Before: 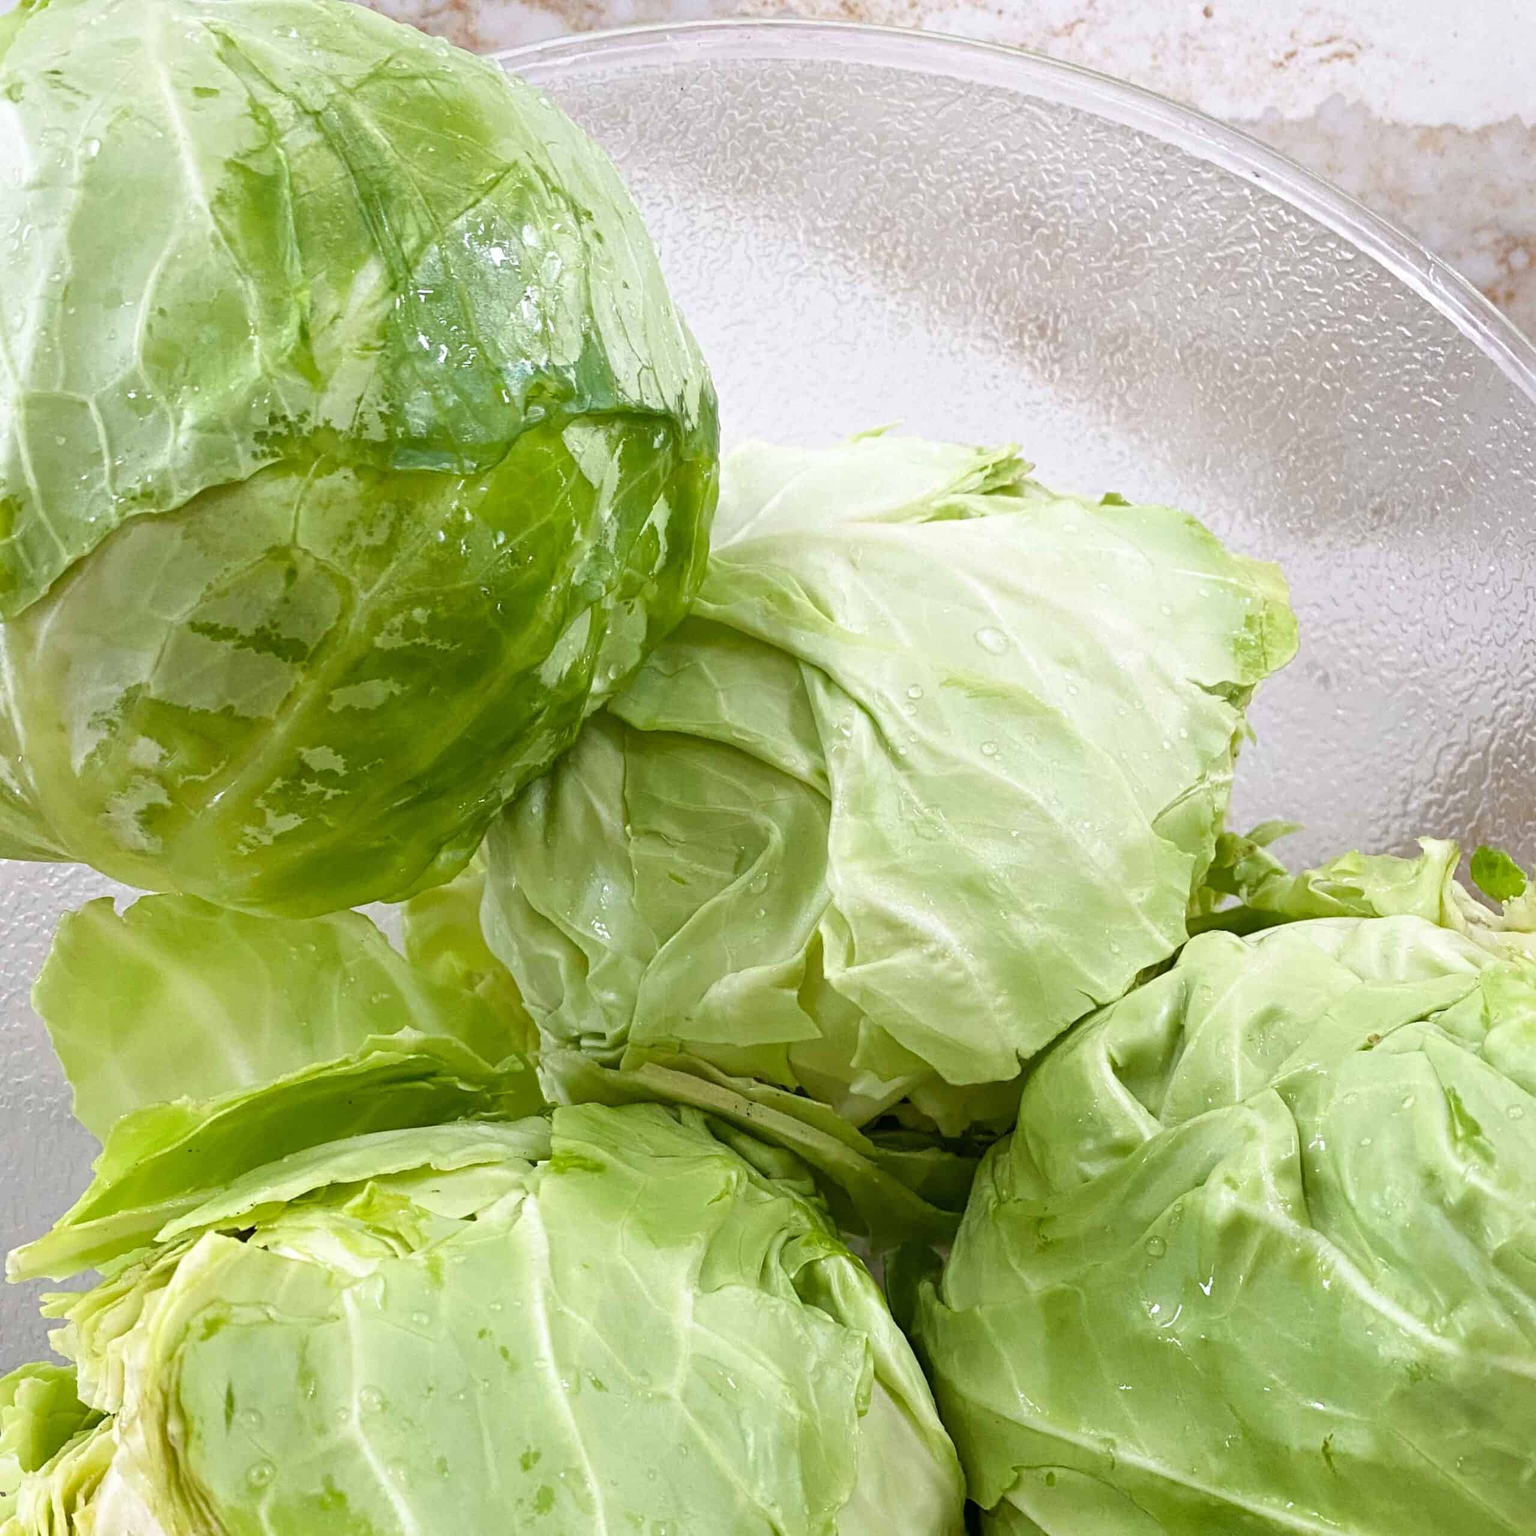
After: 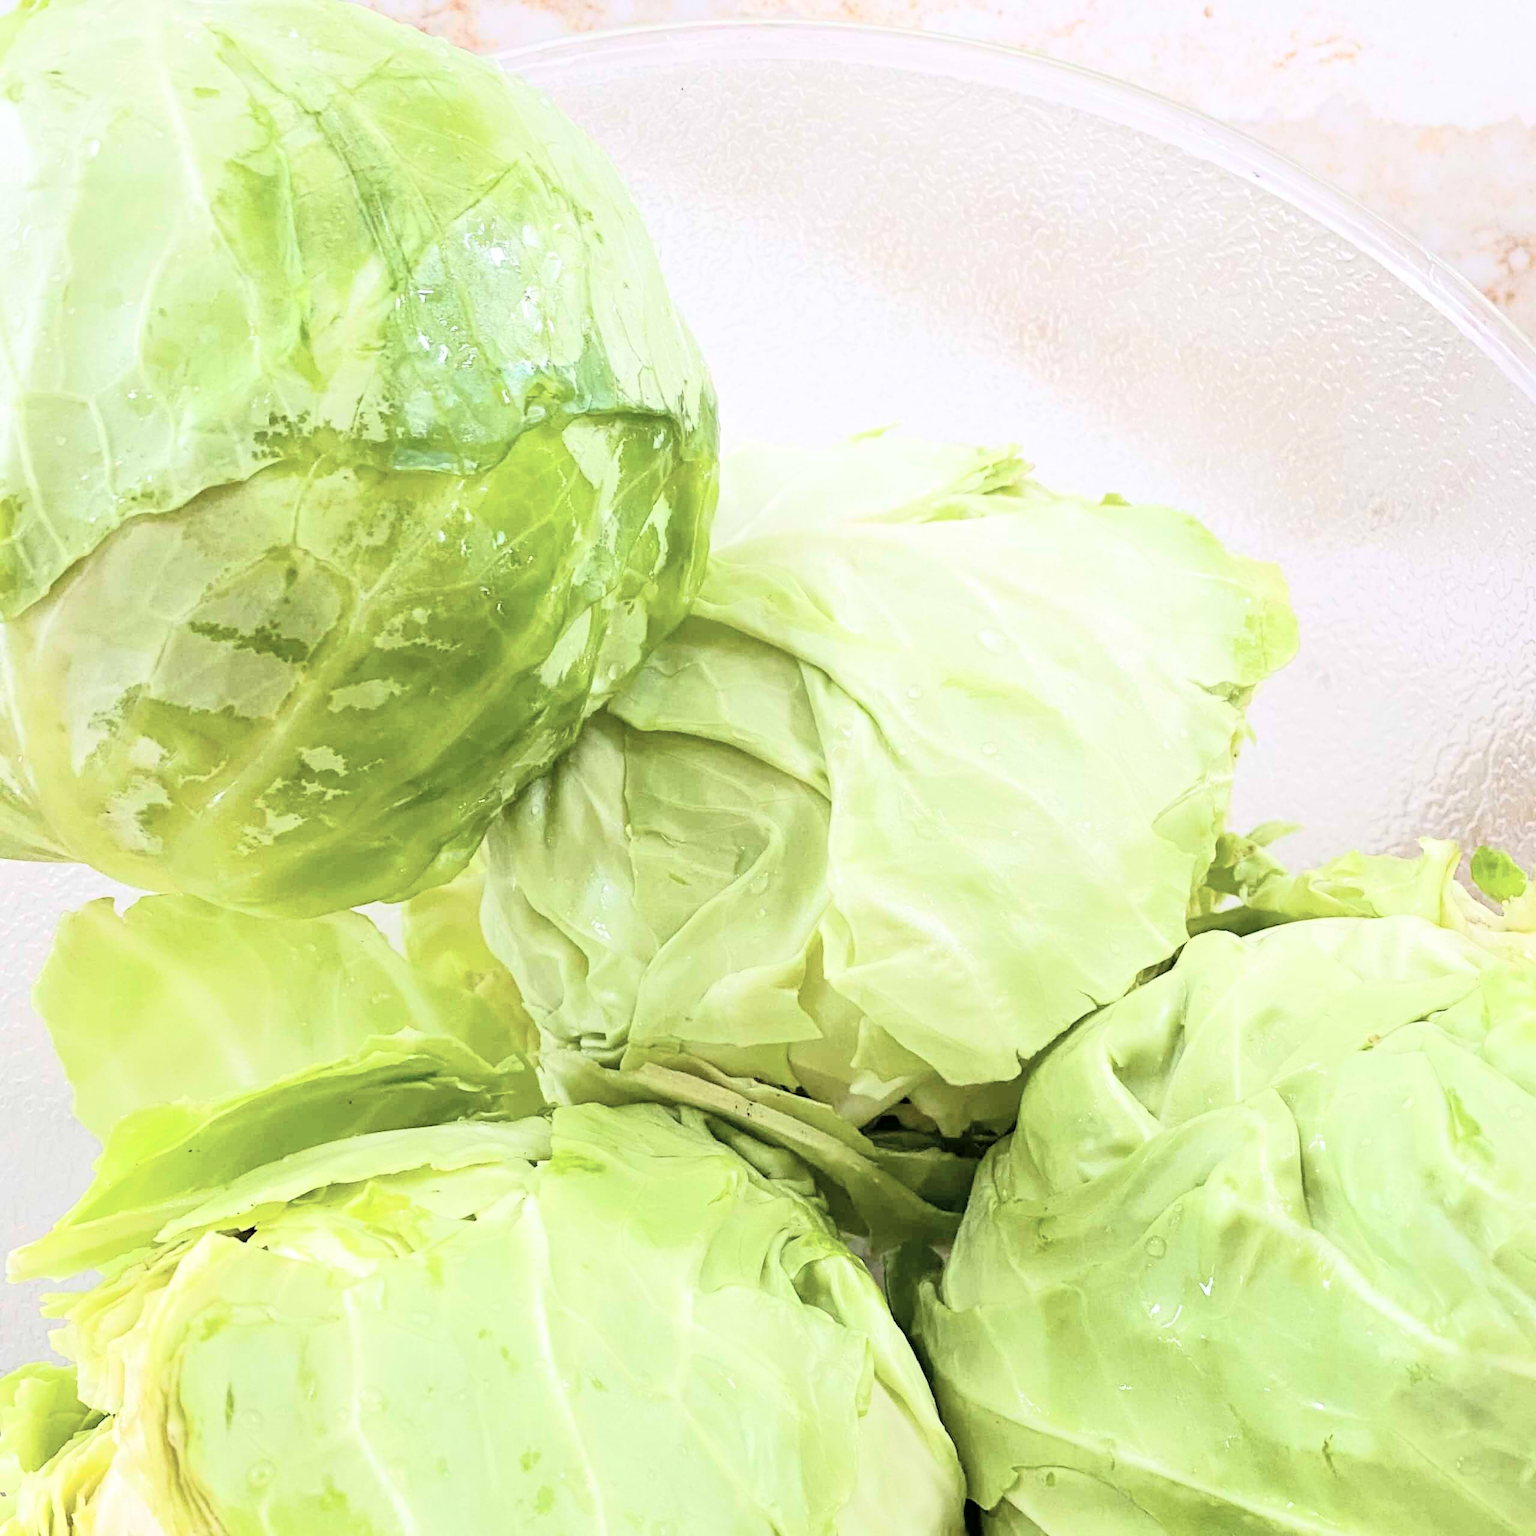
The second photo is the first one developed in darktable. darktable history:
tone curve: curves: ch0 [(0, 0) (0.003, 0.003) (0.011, 0.012) (0.025, 0.028) (0.044, 0.049) (0.069, 0.091) (0.1, 0.144) (0.136, 0.21) (0.177, 0.277) (0.224, 0.352) (0.277, 0.433) (0.335, 0.523) (0.399, 0.613) (0.468, 0.702) (0.543, 0.79) (0.623, 0.867) (0.709, 0.916) (0.801, 0.946) (0.898, 0.972) (1, 1)], color space Lab, independent channels, preserve colors none
exposure: black level correction 0.001, compensate highlight preservation false
rgb levels: preserve colors max RGB
